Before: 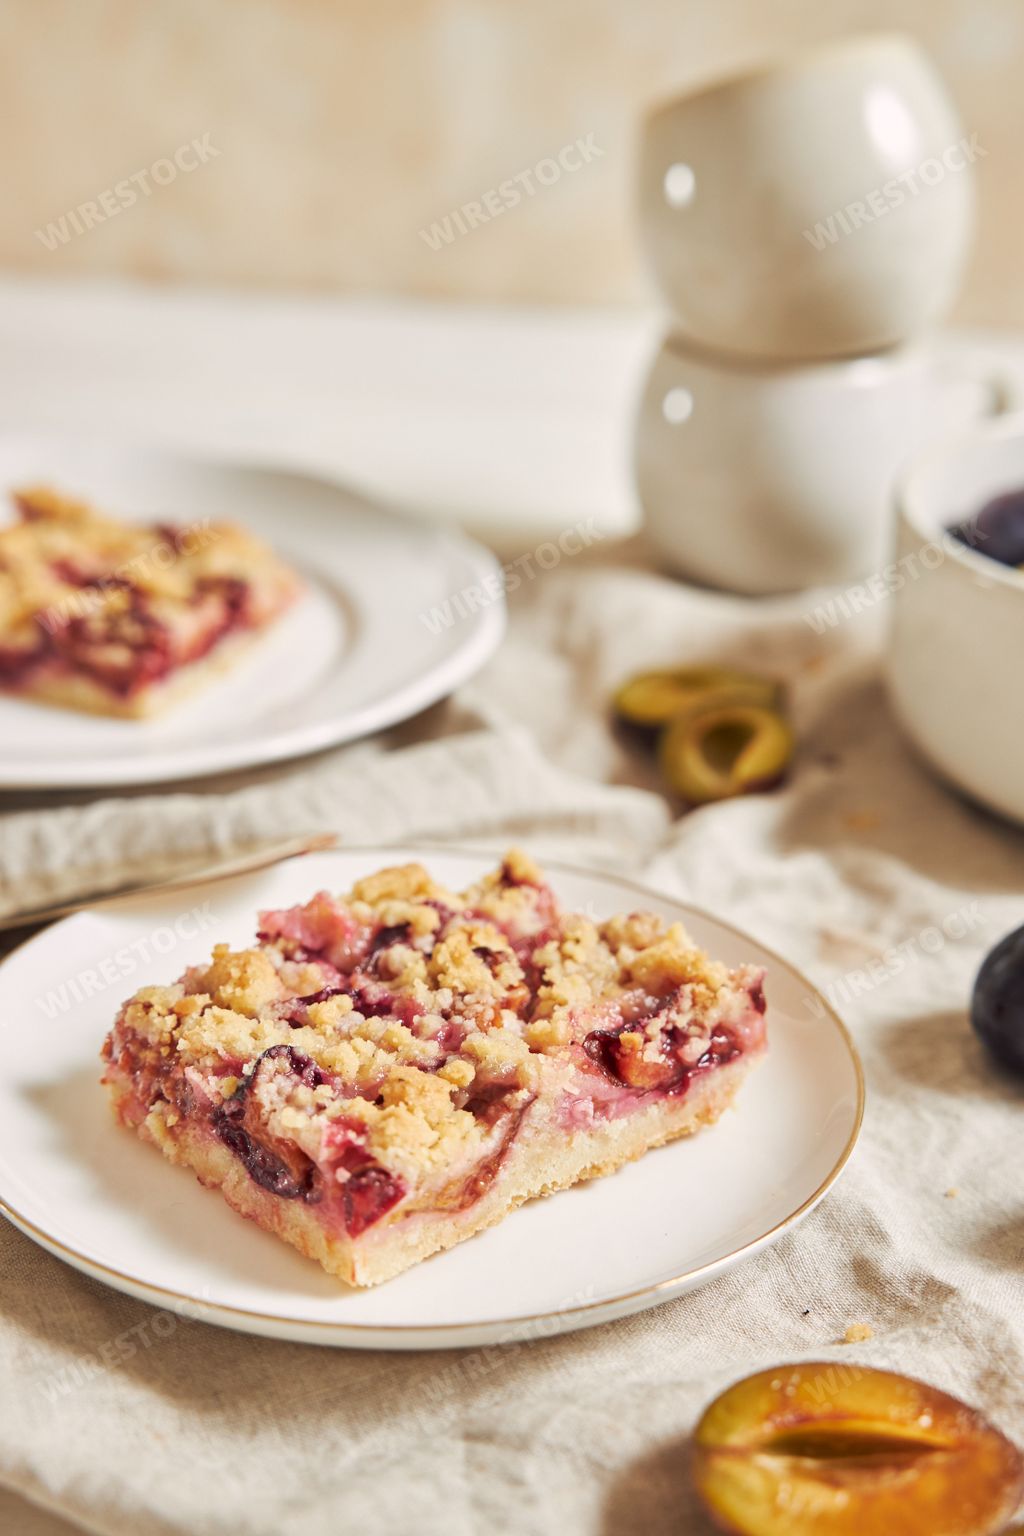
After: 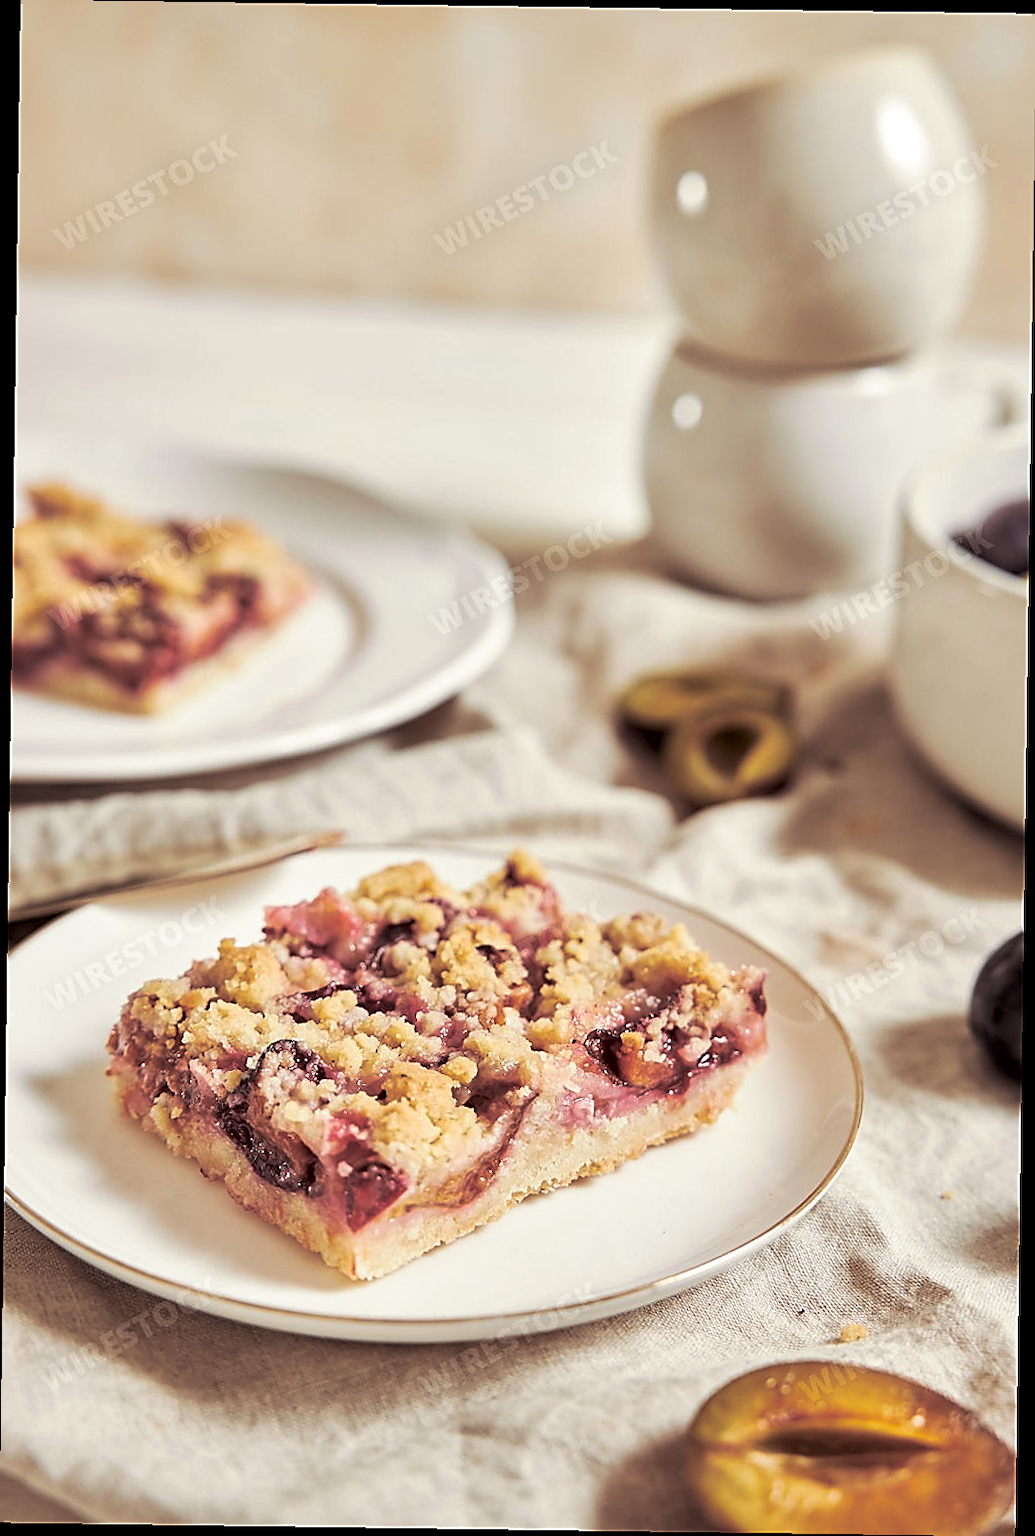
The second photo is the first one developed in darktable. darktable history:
exposure: black level correction 0.012, compensate highlight preservation false
split-toning: shadows › saturation 0.2
sharpen: radius 1.4, amount 1.25, threshold 0.7
rotate and perspective: rotation 0.8°, automatic cropping off
local contrast: mode bilateral grid, contrast 20, coarseness 50, detail 120%, midtone range 0.2
